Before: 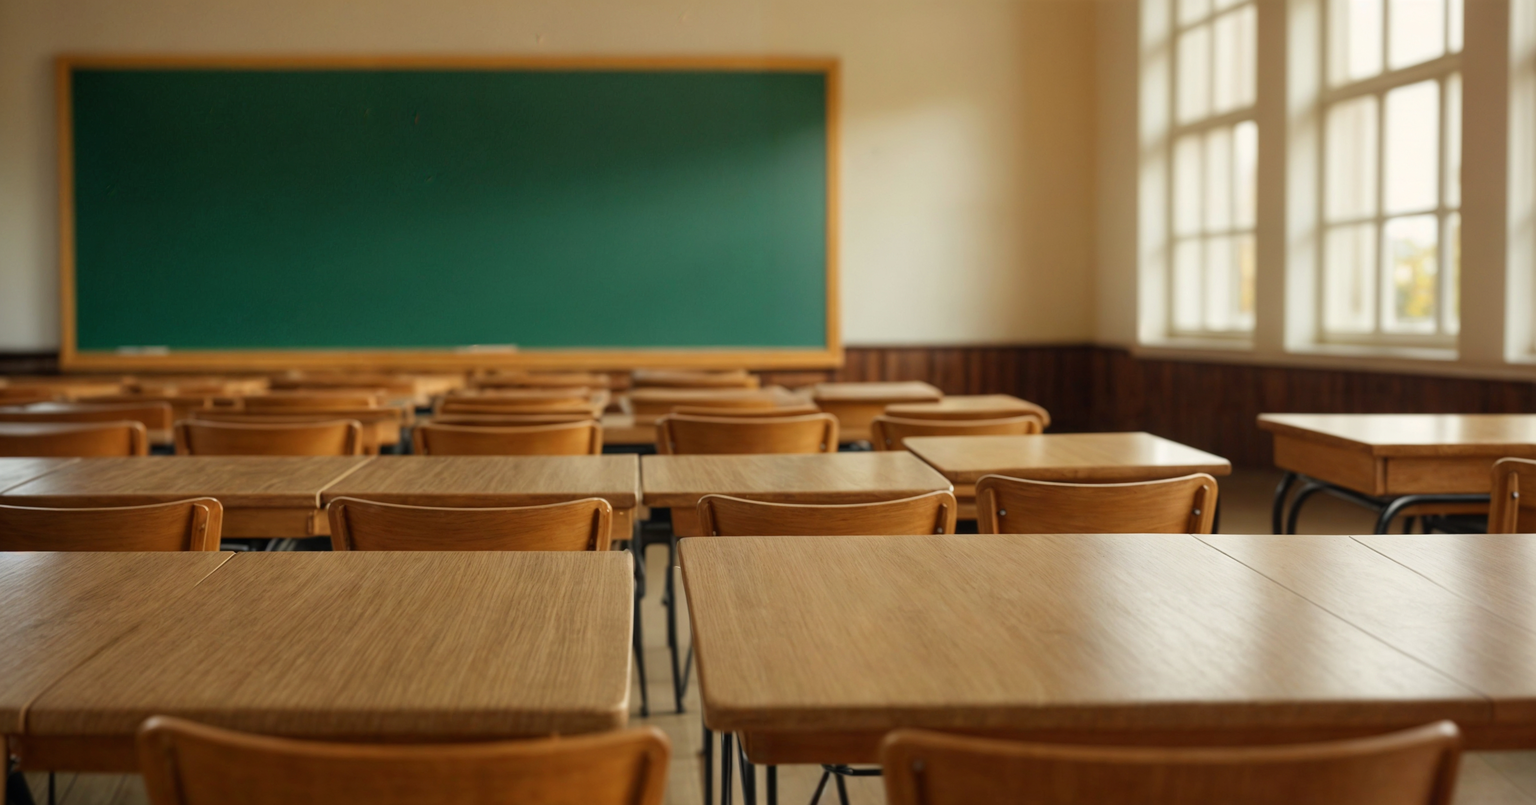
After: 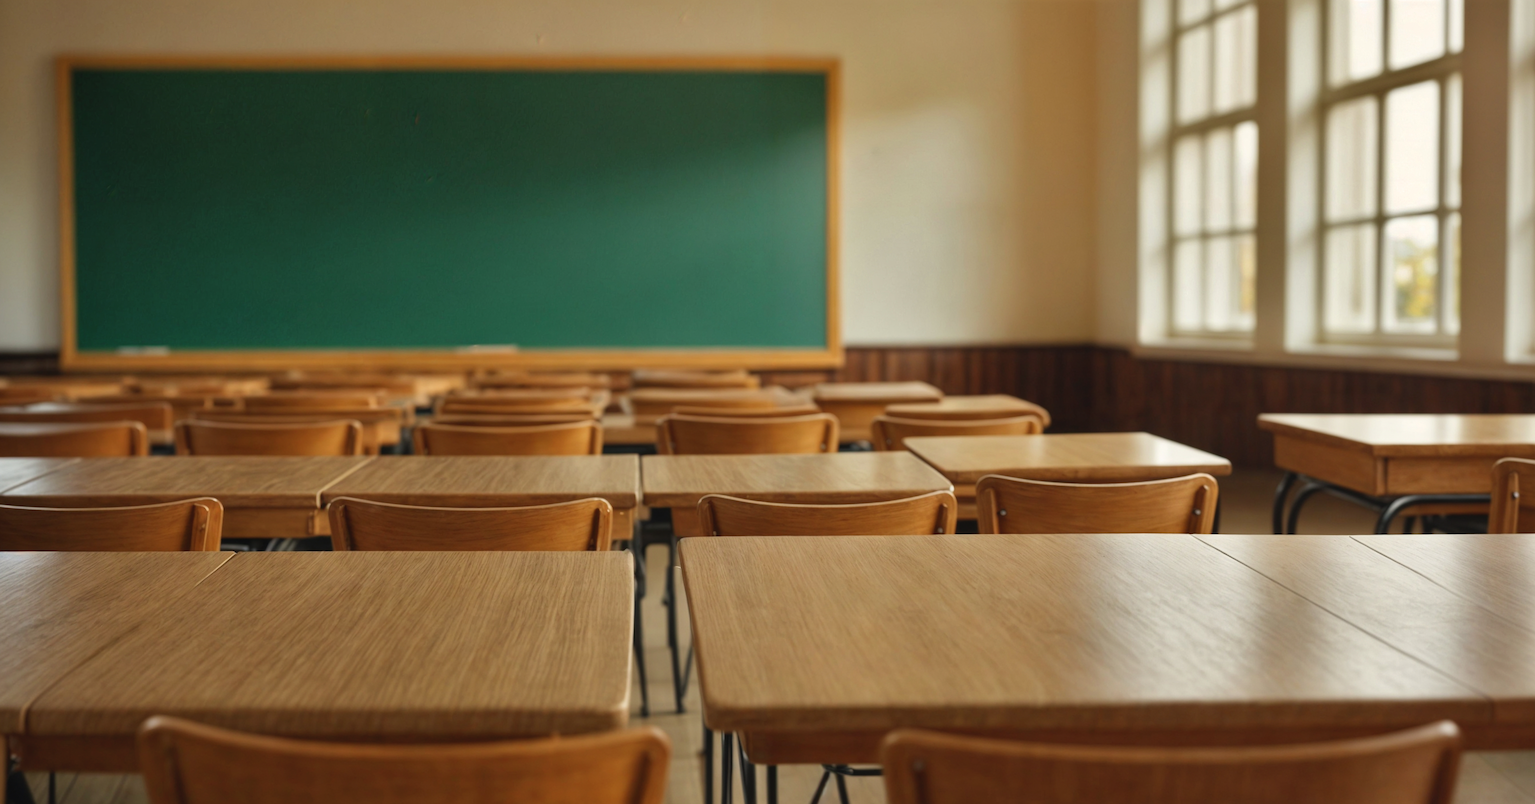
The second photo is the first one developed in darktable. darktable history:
exposure: black level correction -0.003, exposure 0.033 EV, compensate exposure bias true, compensate highlight preservation false
shadows and highlights: radius 107.84, shadows 23.4, highlights -57.65, low approximation 0.01, soften with gaussian
